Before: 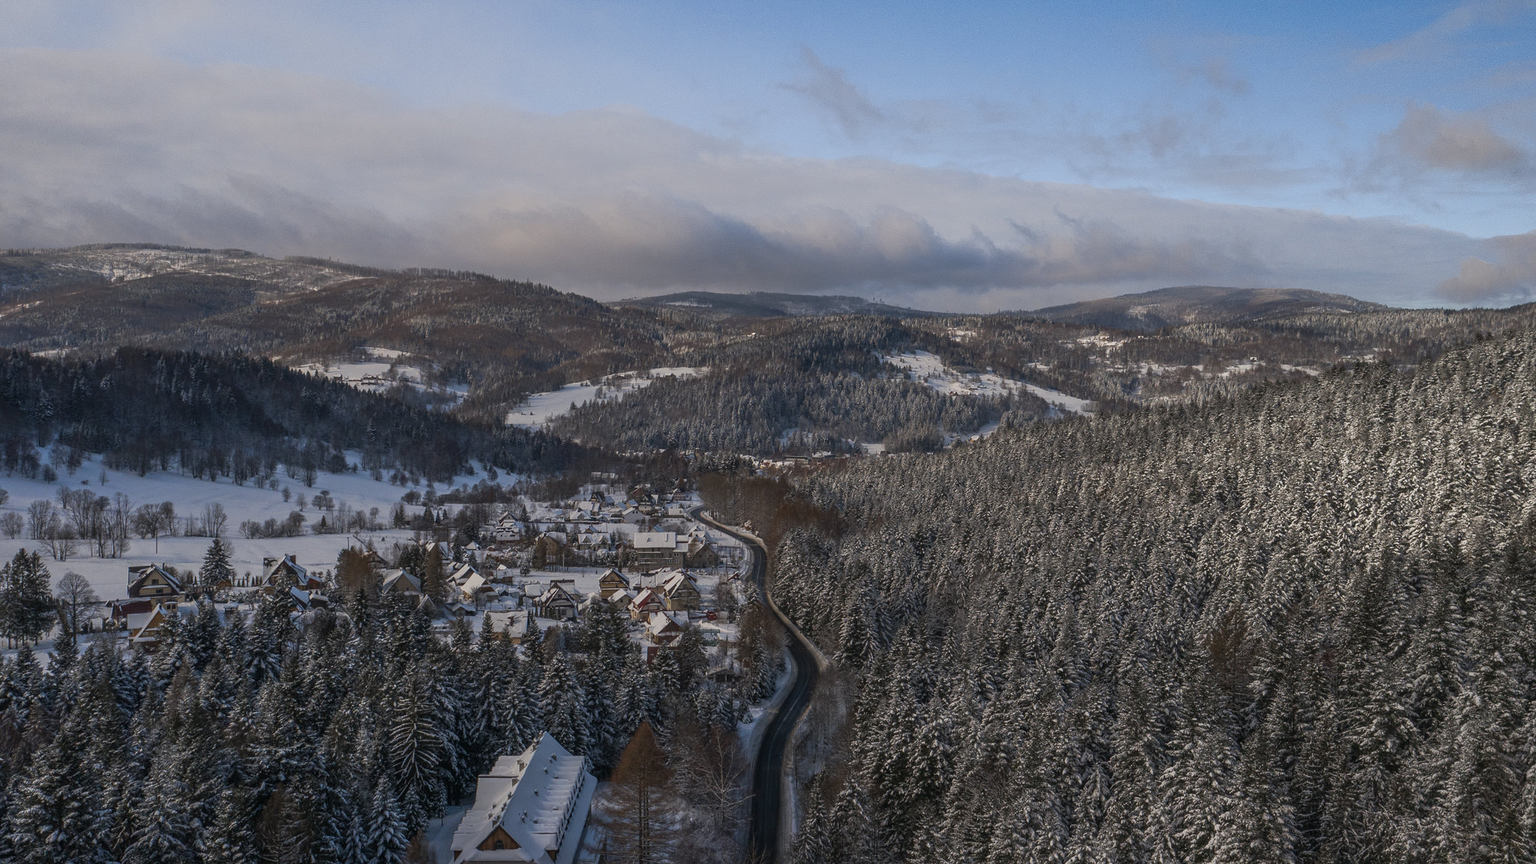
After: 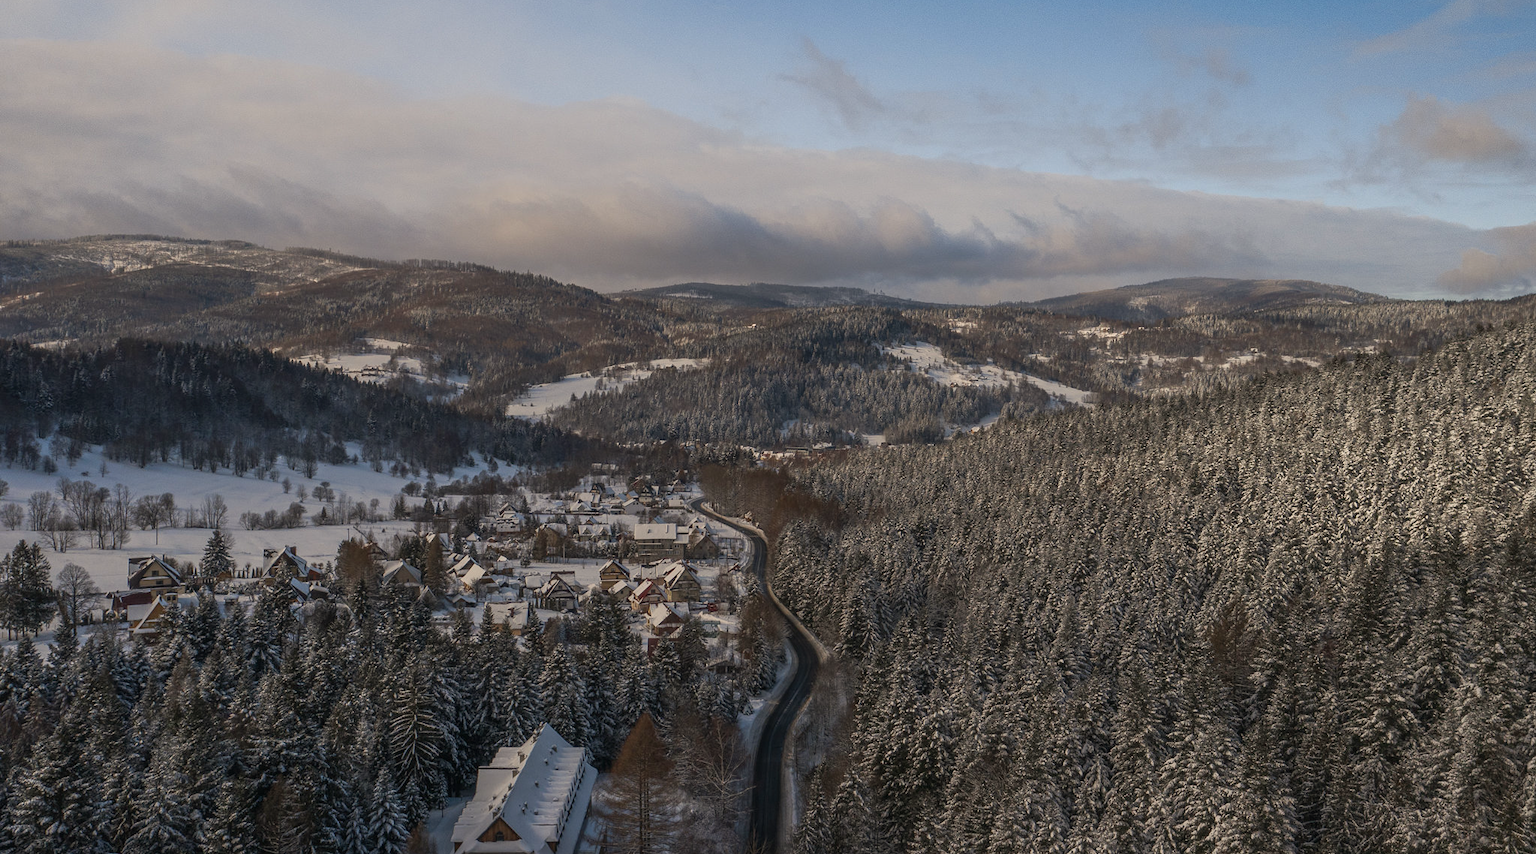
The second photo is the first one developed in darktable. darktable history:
crop: top 1.049%, right 0.001%
tone equalizer: on, module defaults
white balance: red 1.045, blue 0.932
